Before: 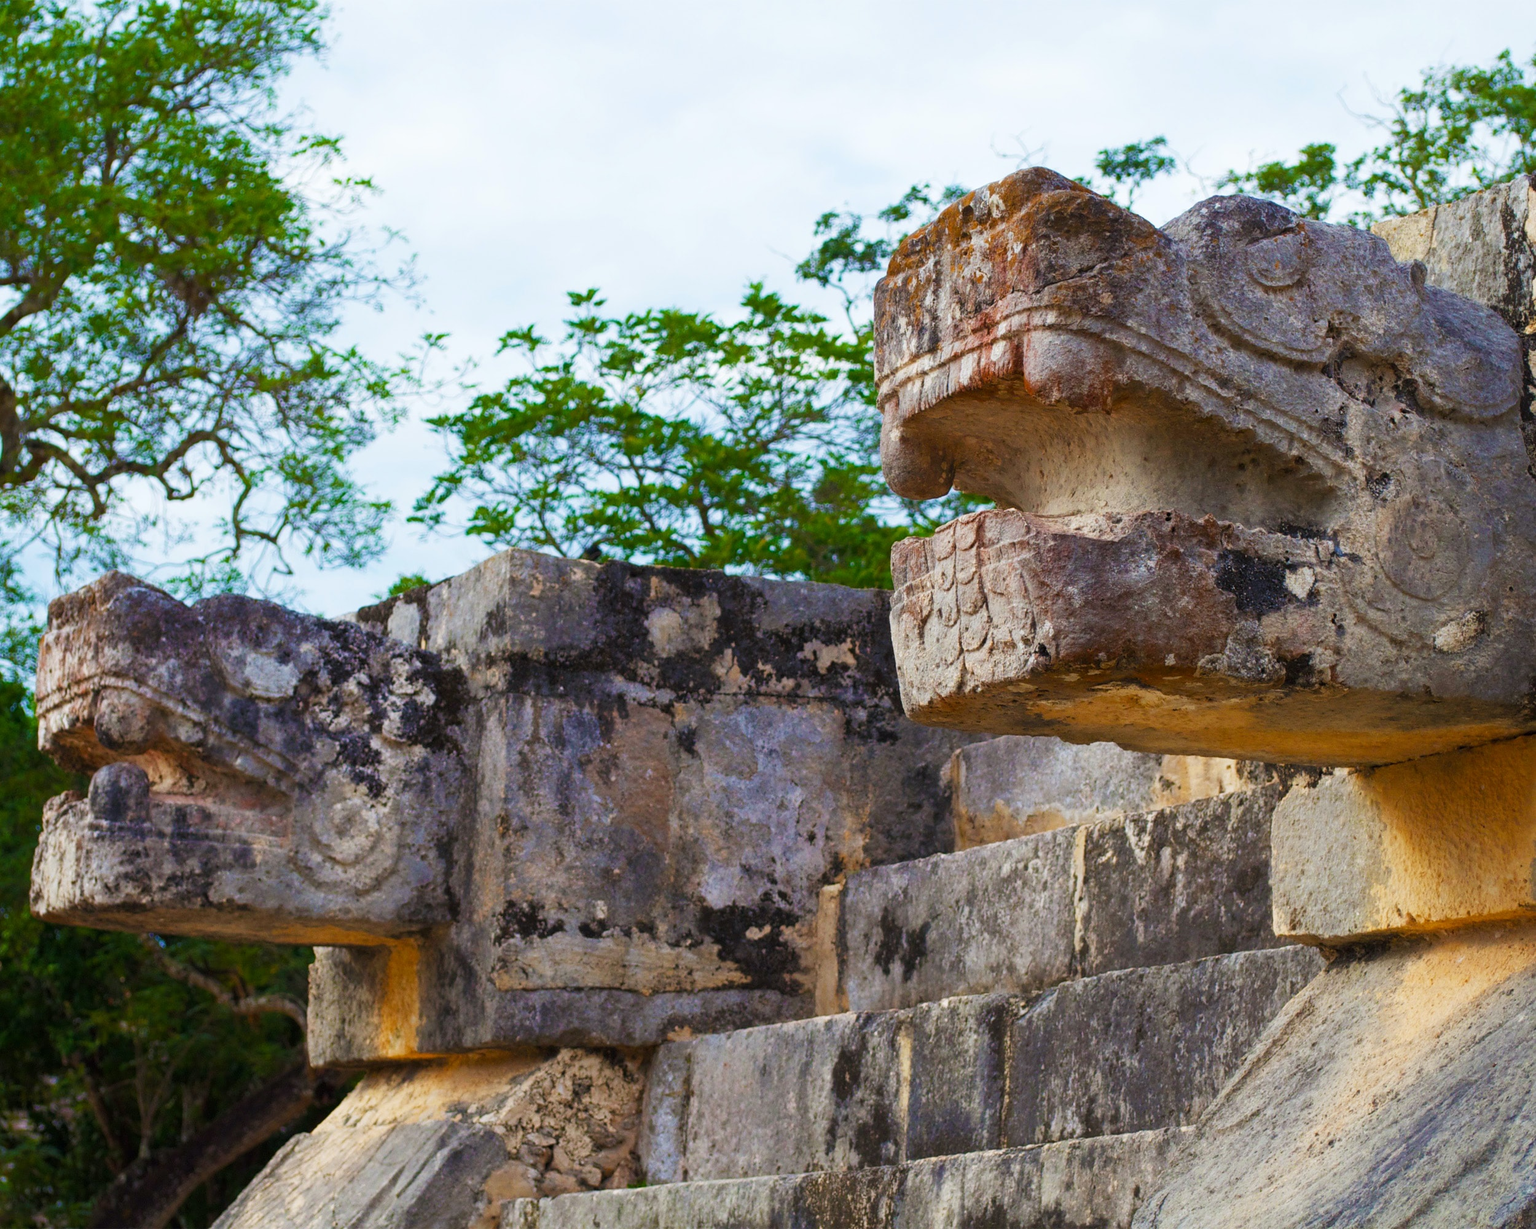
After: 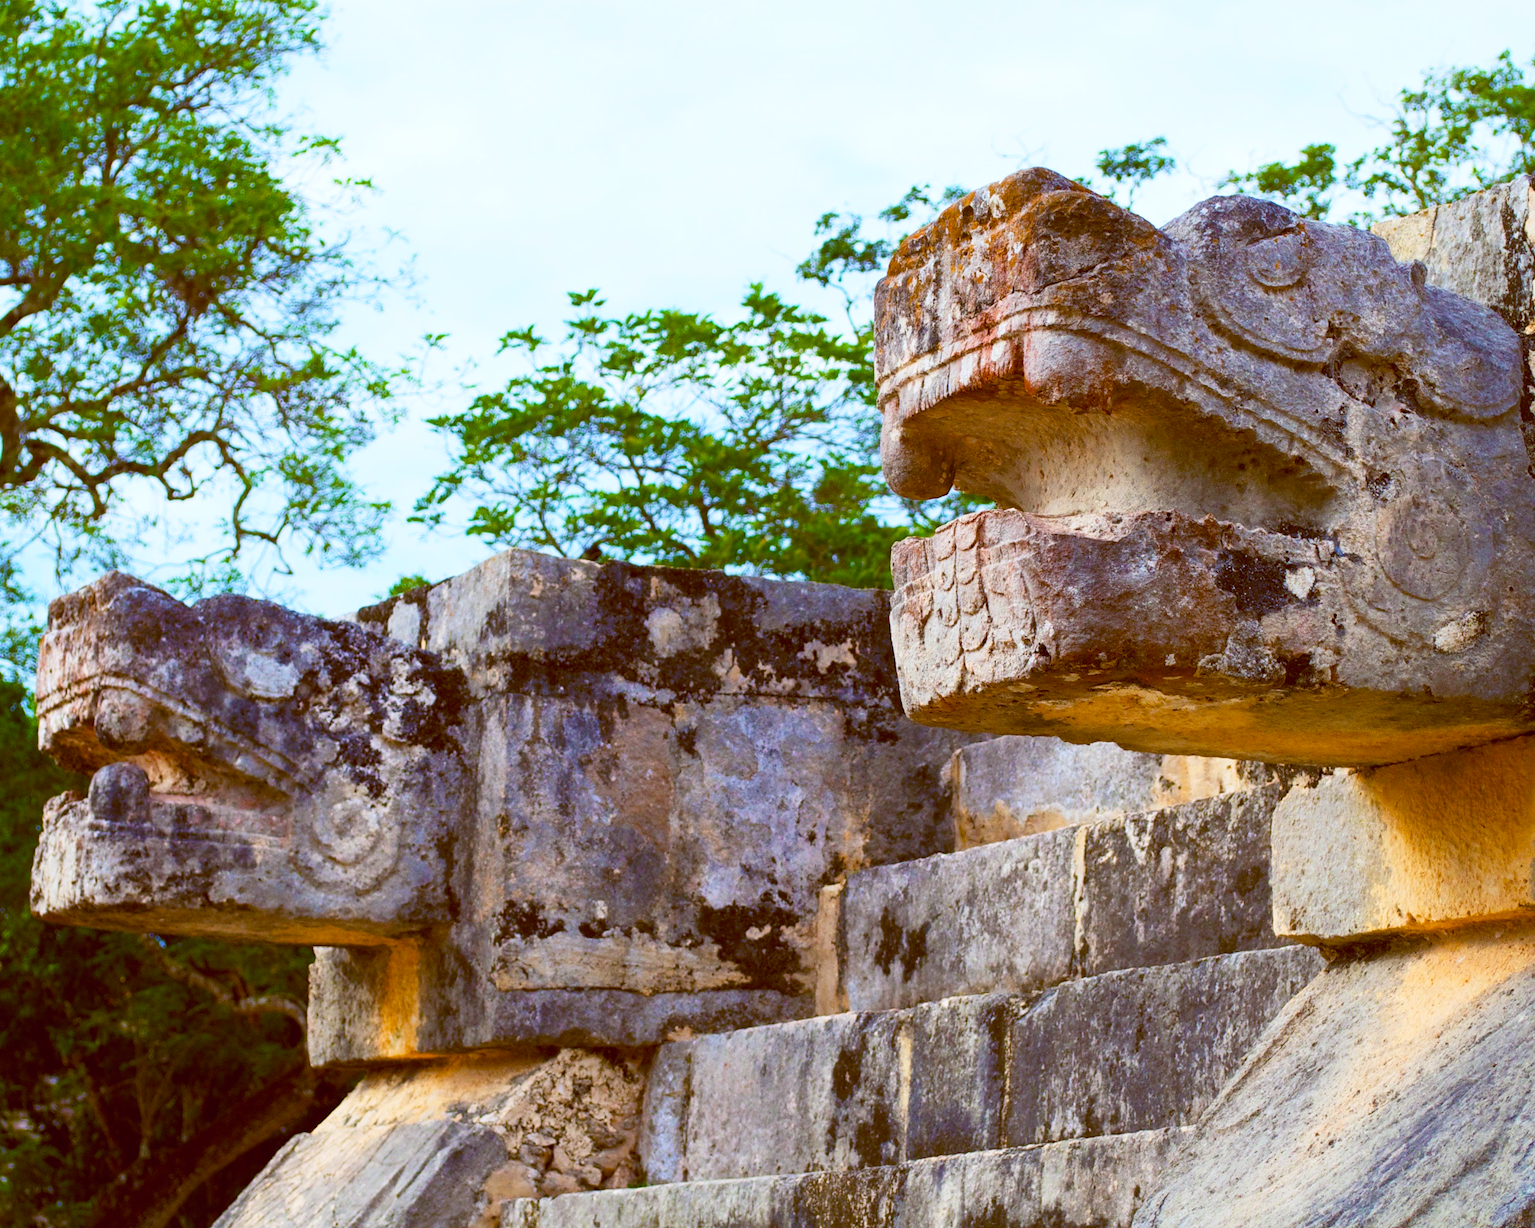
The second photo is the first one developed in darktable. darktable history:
color balance: lift [1, 1.015, 1.004, 0.985], gamma [1, 0.958, 0.971, 1.042], gain [1, 0.956, 0.977, 1.044]
contrast brightness saturation: contrast 0.2, brightness 0.15, saturation 0.14
